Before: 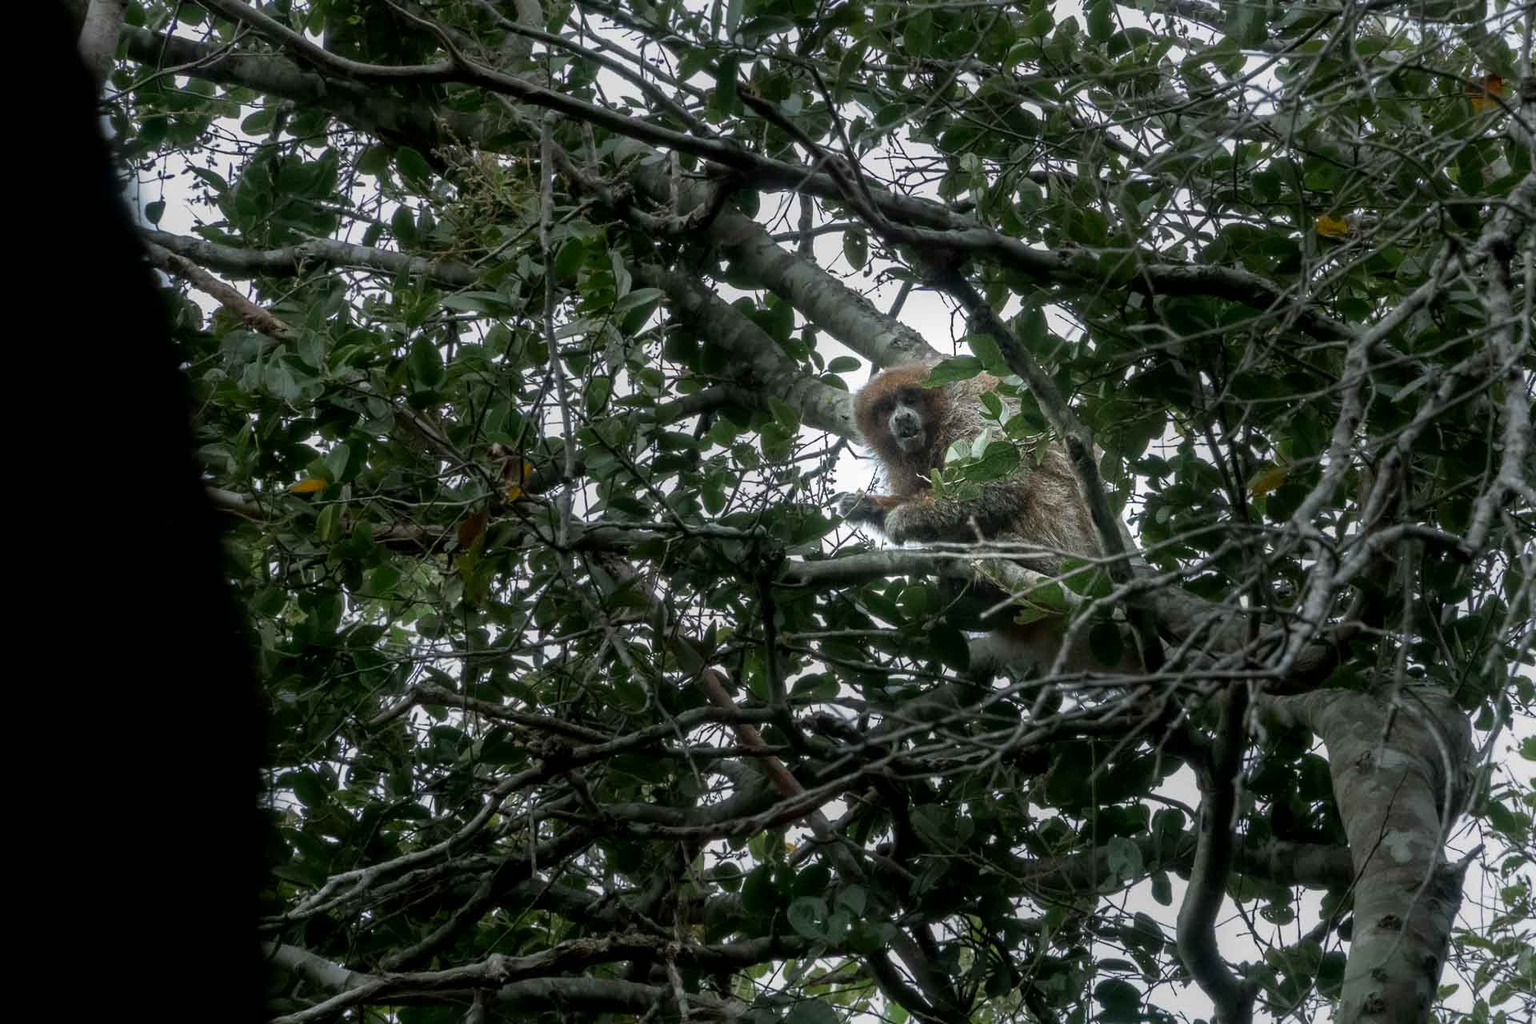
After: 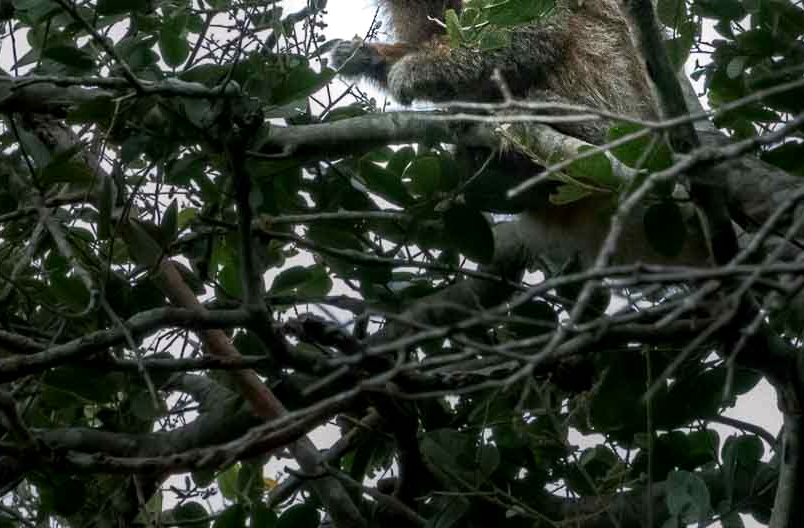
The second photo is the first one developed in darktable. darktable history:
crop: left 37.413%, top 45.016%, right 20.681%, bottom 13.667%
haze removal: compatibility mode true, adaptive false
contrast brightness saturation: contrast 0.044, saturation 0.065
color balance rgb: shadows lift › luminance -10.118%, highlights gain › chroma 0.225%, highlights gain › hue 331.58°, linear chroma grading › global chroma 0.253%, perceptual saturation grading › global saturation 0.453%
